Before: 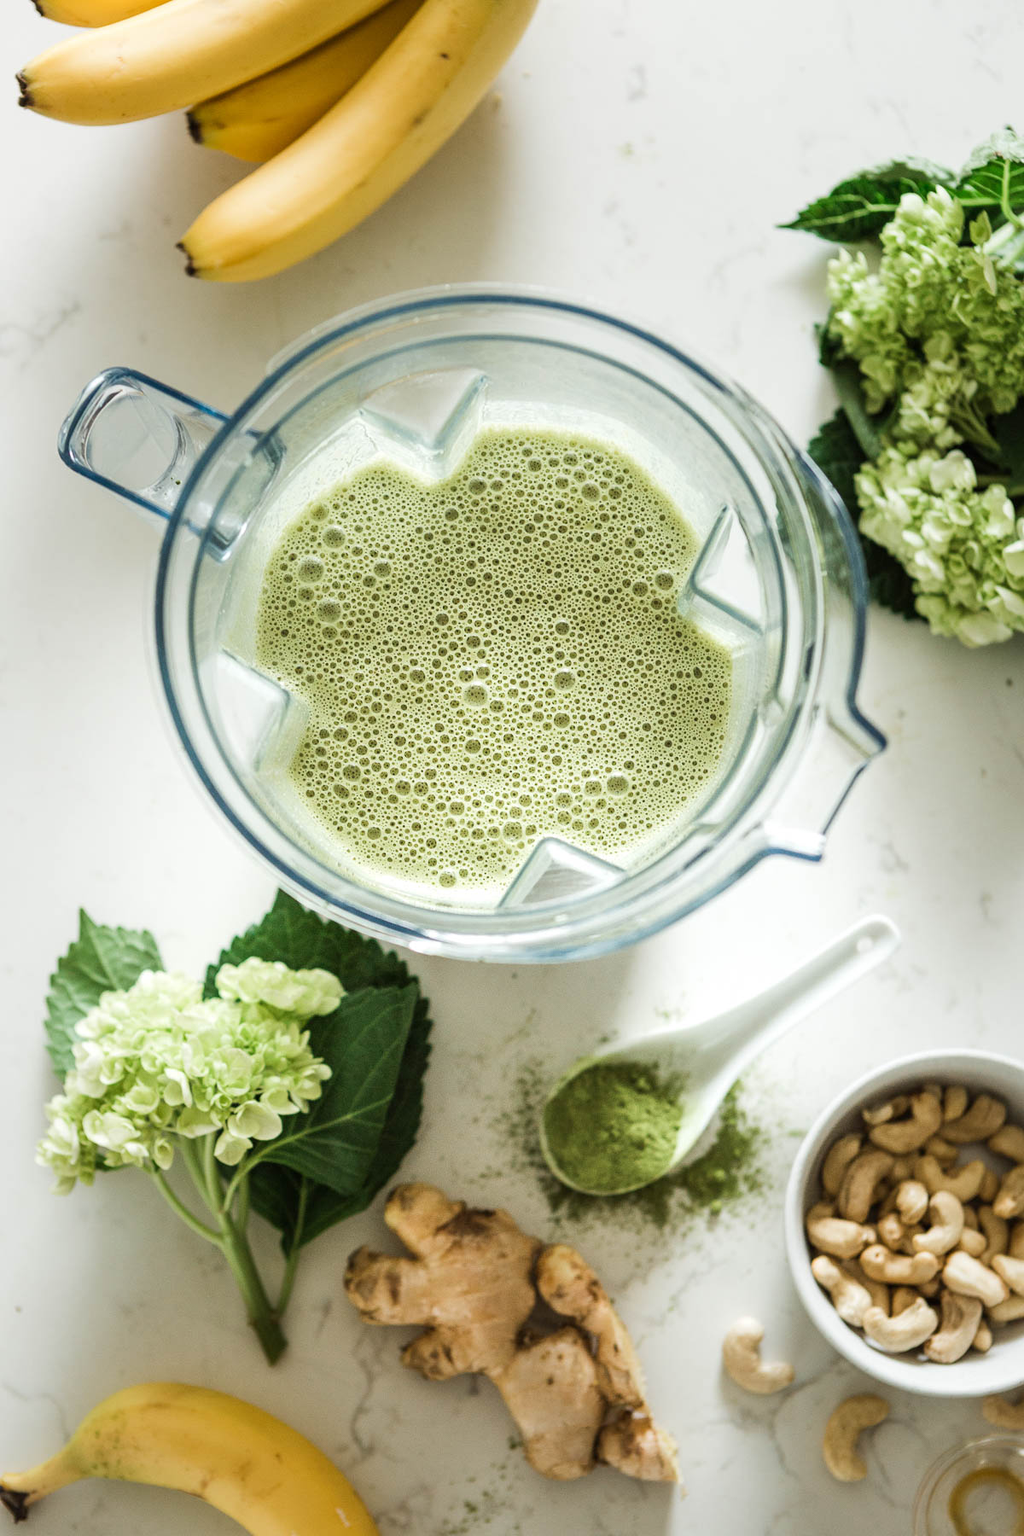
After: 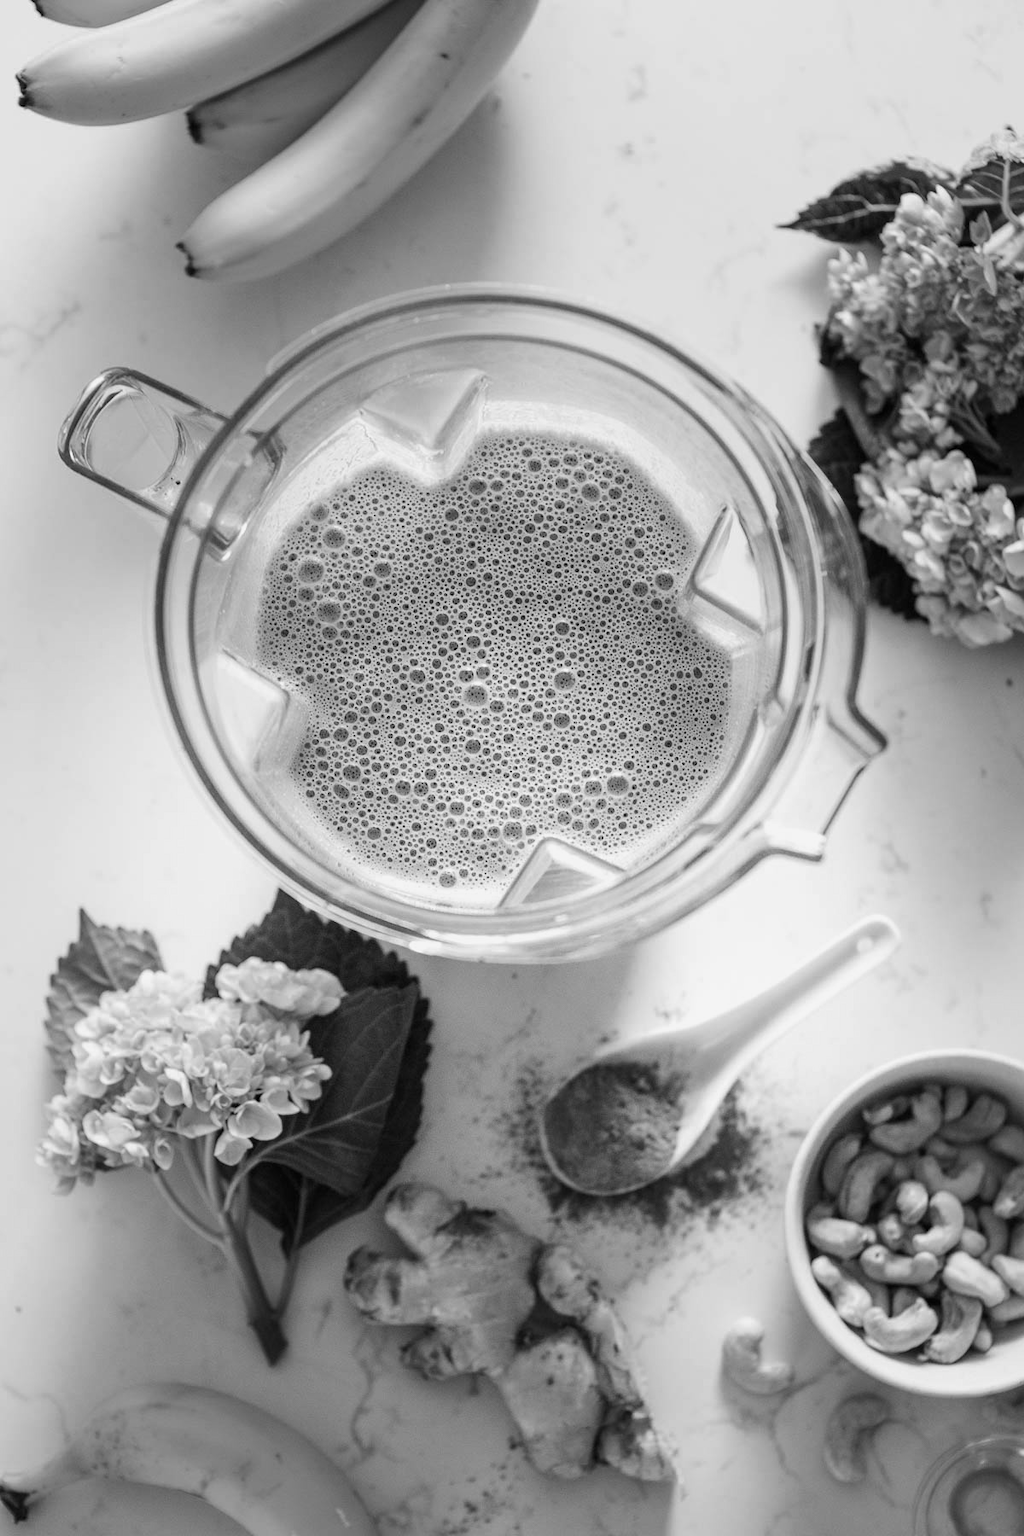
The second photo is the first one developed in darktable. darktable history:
color calibration: output gray [0.246, 0.254, 0.501, 0], illuminant same as pipeline (D50), adaptation XYZ, x 0.345, y 0.357, temperature 5005.46 K, saturation algorithm version 1 (2020)
color zones: curves: ch0 [(0, 0.5) (0.143, 0.5) (0.286, 0.5) (0.429, 0.495) (0.571, 0.437) (0.714, 0.44) (0.857, 0.496) (1, 0.5)]
